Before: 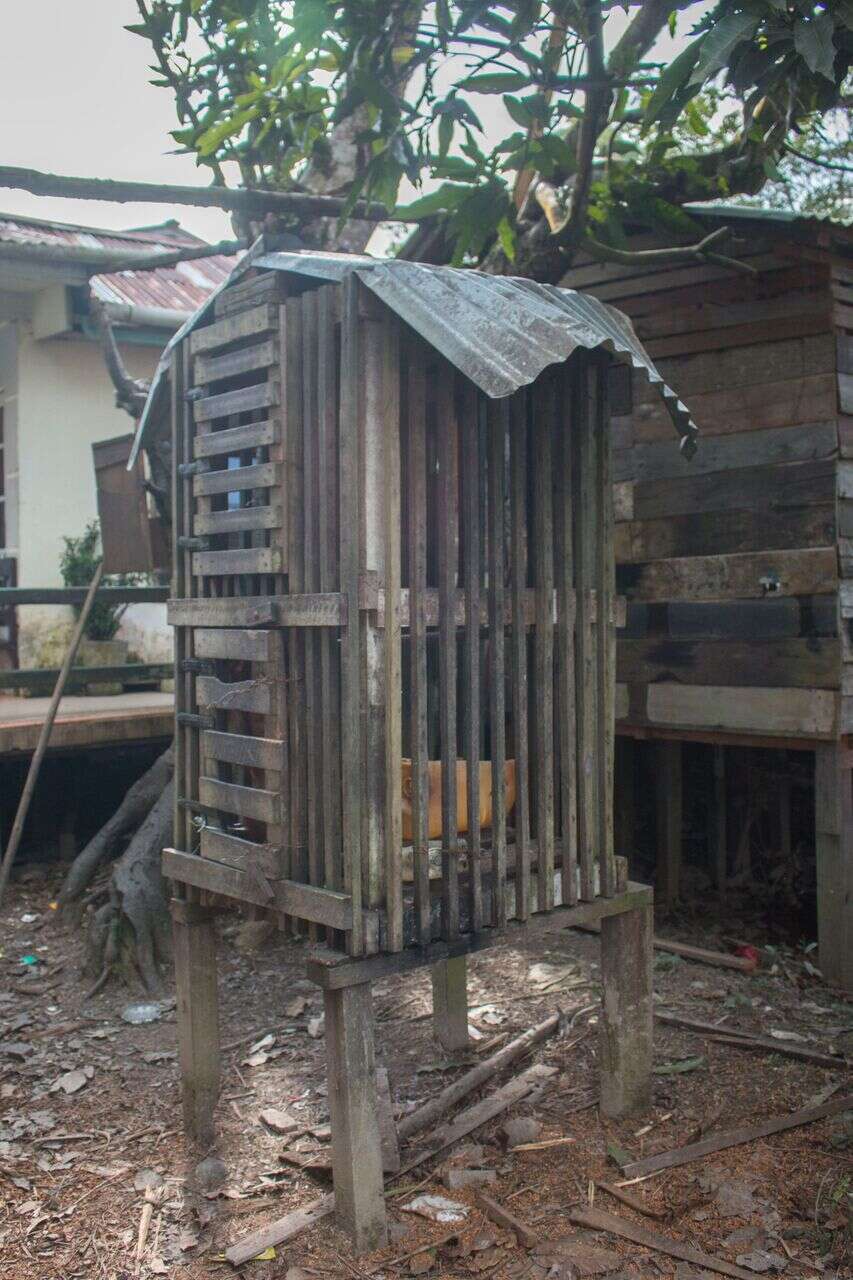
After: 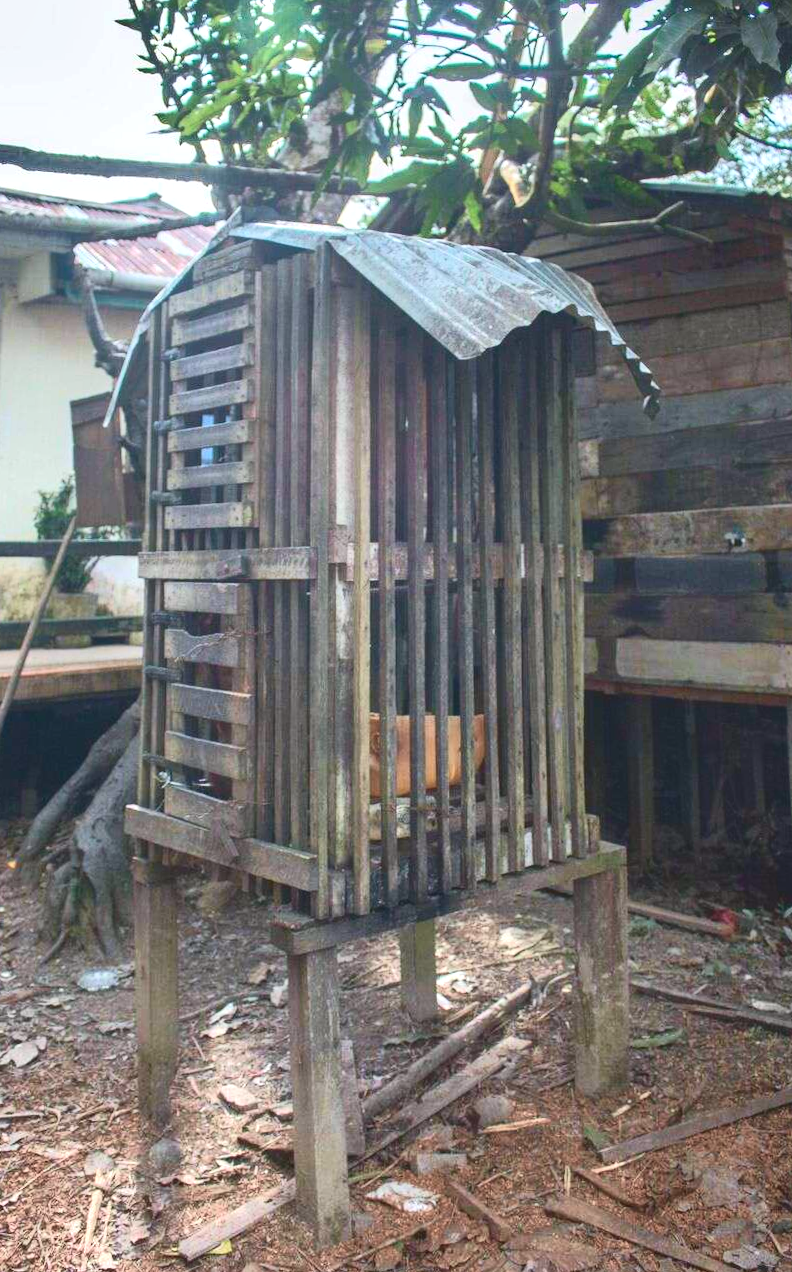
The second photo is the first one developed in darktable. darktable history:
exposure: black level correction 0, exposure 0.7 EV, compensate highlight preservation false
crop: top 0.05%, bottom 0.098%
rotate and perspective: rotation 0.215°, lens shift (vertical) -0.139, crop left 0.069, crop right 0.939, crop top 0.002, crop bottom 0.996
tone curve: curves: ch0 [(0, 0.084) (0.155, 0.169) (0.46, 0.466) (0.751, 0.788) (1, 0.961)]; ch1 [(0, 0) (0.43, 0.408) (0.476, 0.469) (0.505, 0.503) (0.553, 0.563) (0.592, 0.581) (0.631, 0.625) (1, 1)]; ch2 [(0, 0) (0.505, 0.495) (0.55, 0.557) (0.583, 0.573) (1, 1)], color space Lab, independent channels, preserve colors none
shadows and highlights: soften with gaussian
